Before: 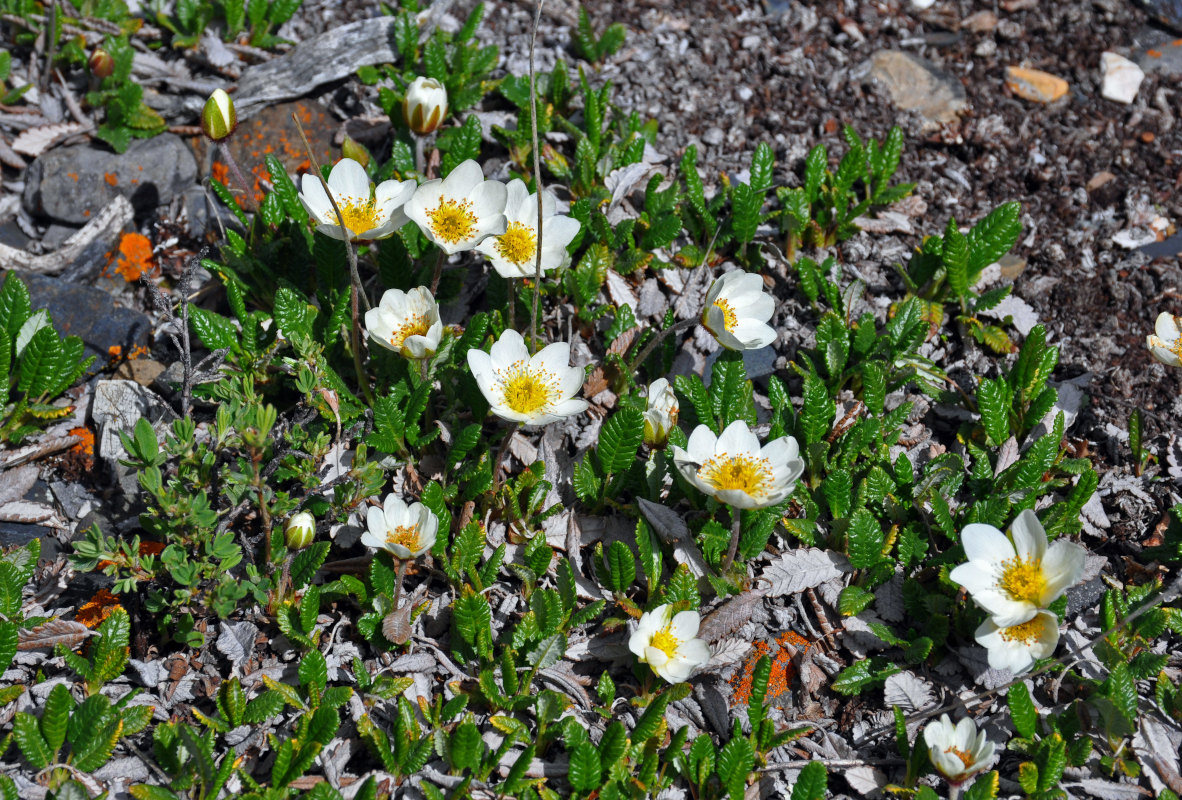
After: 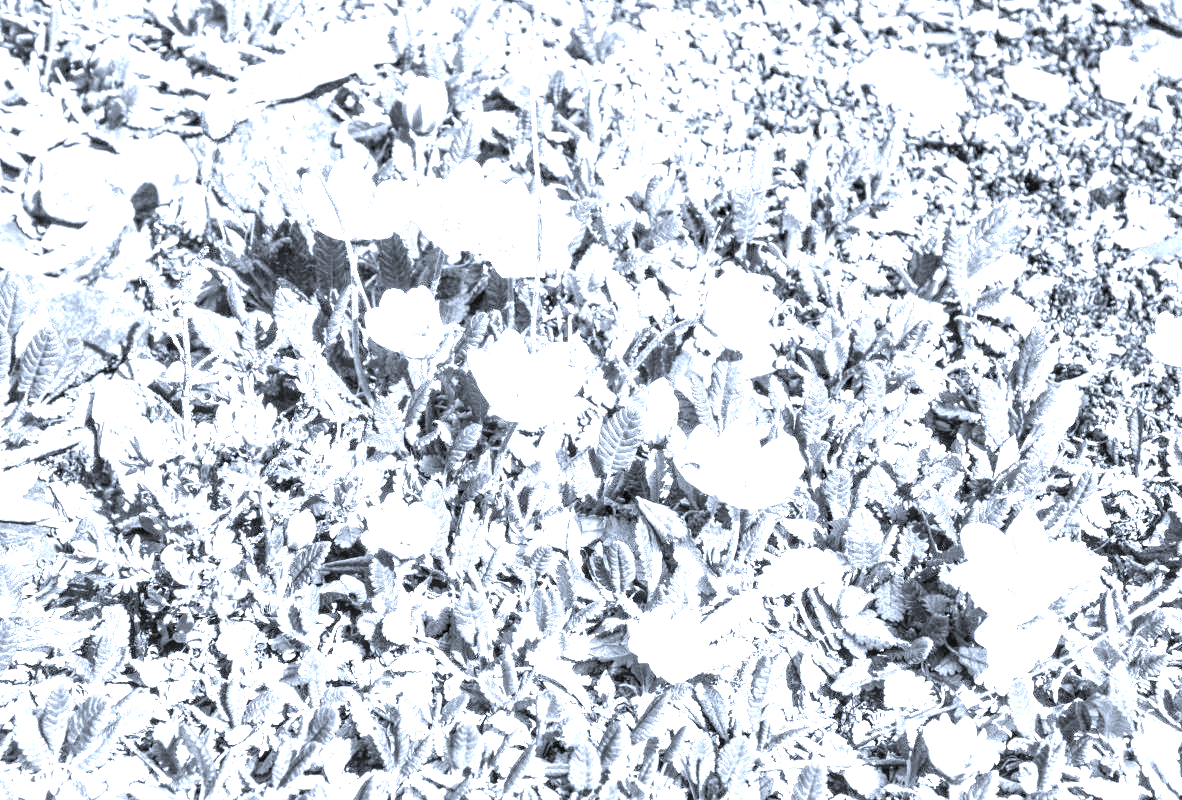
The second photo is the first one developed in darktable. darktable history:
exposure: exposure 2.937 EV, compensate highlight preservation false
local contrast: detail 150%
color correction: highlights a* -2.07, highlights b* -18.56
color calibration: output gray [0.21, 0.42, 0.37, 0], gray › normalize channels true, illuminant as shot in camera, x 0.358, y 0.373, temperature 4628.91 K, gamut compression 0.015
tone equalizer: -8 EV -0.769 EV, -7 EV -0.709 EV, -6 EV -0.578 EV, -5 EV -0.365 EV, -3 EV 0.383 EV, -2 EV 0.6 EV, -1 EV 0.684 EV, +0 EV 0.728 EV
